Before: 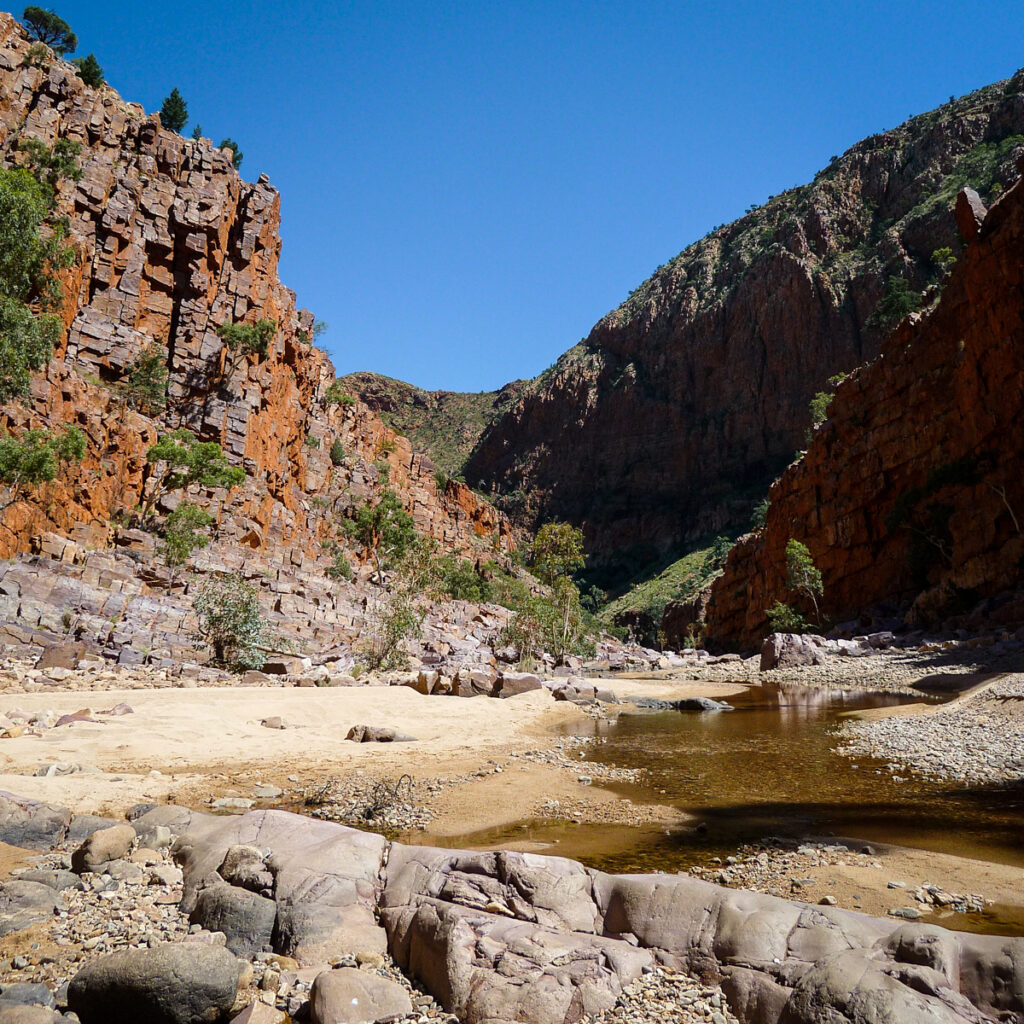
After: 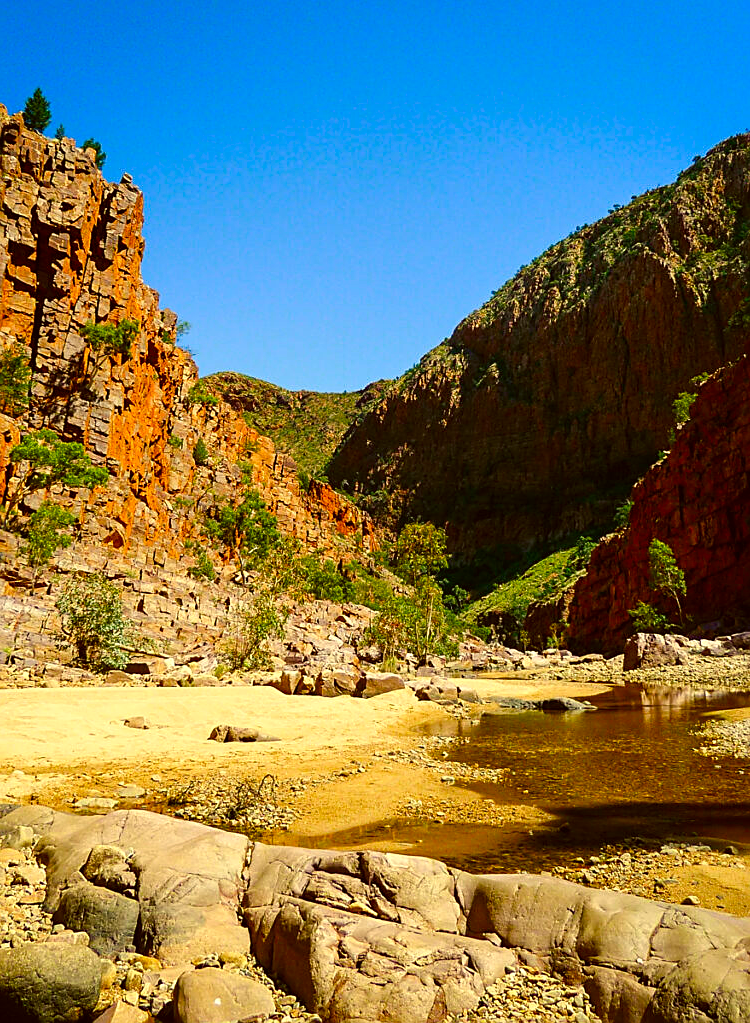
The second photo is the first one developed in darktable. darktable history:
tone equalizer: on, module defaults
contrast brightness saturation: saturation 0.5
crop: left 13.443%, right 13.31%
color correction: highlights a* 0.162, highlights b* 29.53, shadows a* -0.162, shadows b* 21.09
color balance rgb: linear chroma grading › shadows 32%, linear chroma grading › global chroma -2%, linear chroma grading › mid-tones 4%, perceptual saturation grading › global saturation -2%, perceptual saturation grading › highlights -8%, perceptual saturation grading › mid-tones 8%, perceptual saturation grading › shadows 4%, perceptual brilliance grading › highlights 8%, perceptual brilliance grading › mid-tones 4%, perceptual brilliance grading › shadows 2%, global vibrance 16%, saturation formula JzAzBz (2021)
sharpen: on, module defaults
